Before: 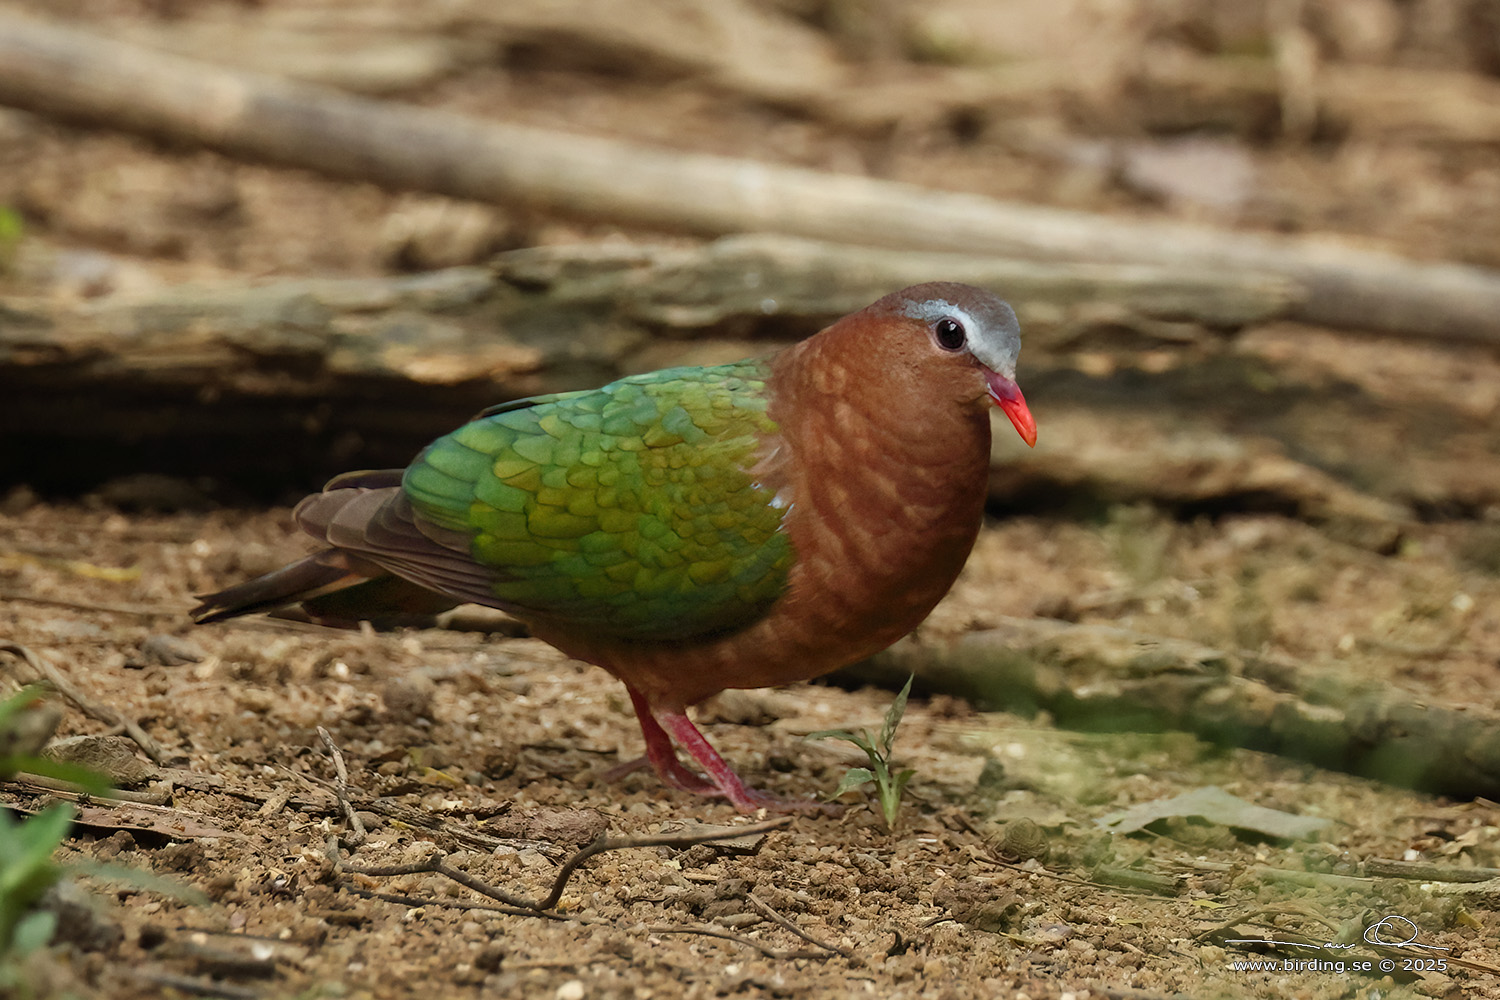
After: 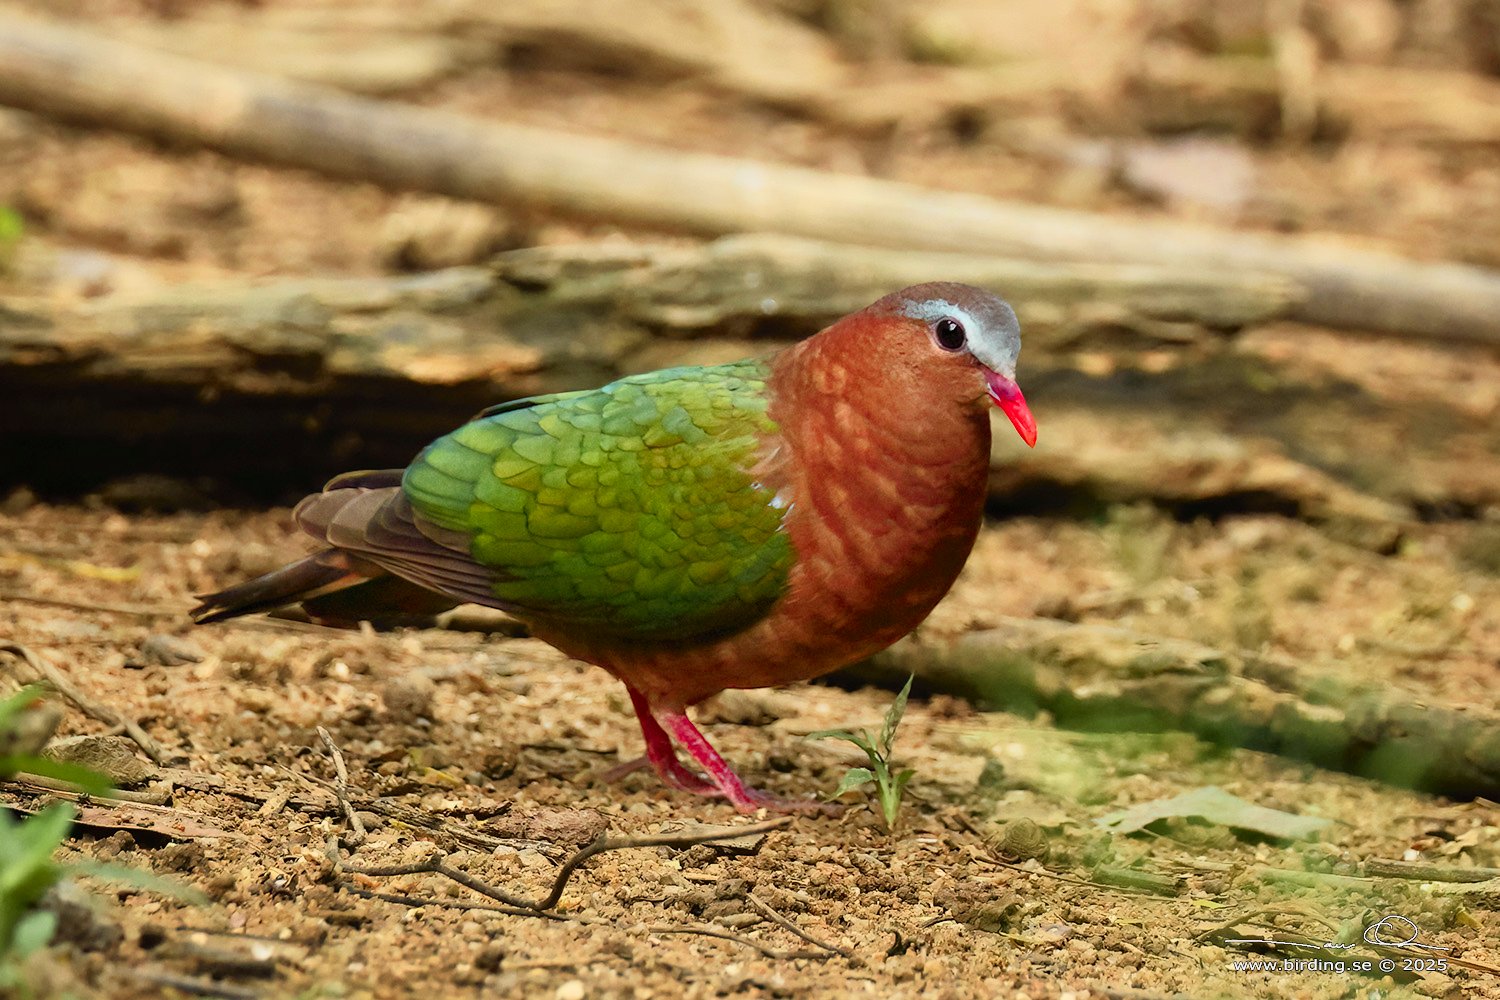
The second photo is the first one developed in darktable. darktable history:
tone curve: curves: ch0 [(0, 0.005) (0.103, 0.097) (0.18, 0.22) (0.4, 0.485) (0.5, 0.612) (0.668, 0.787) (0.823, 0.894) (1, 0.971)]; ch1 [(0, 0) (0.172, 0.123) (0.324, 0.253) (0.396, 0.388) (0.478, 0.461) (0.499, 0.498) (0.522, 0.528) (0.609, 0.686) (0.704, 0.818) (1, 1)]; ch2 [(0, 0) (0.411, 0.424) (0.496, 0.501) (0.515, 0.514) (0.555, 0.585) (0.641, 0.69) (1, 1)], color space Lab, independent channels, preserve colors none
